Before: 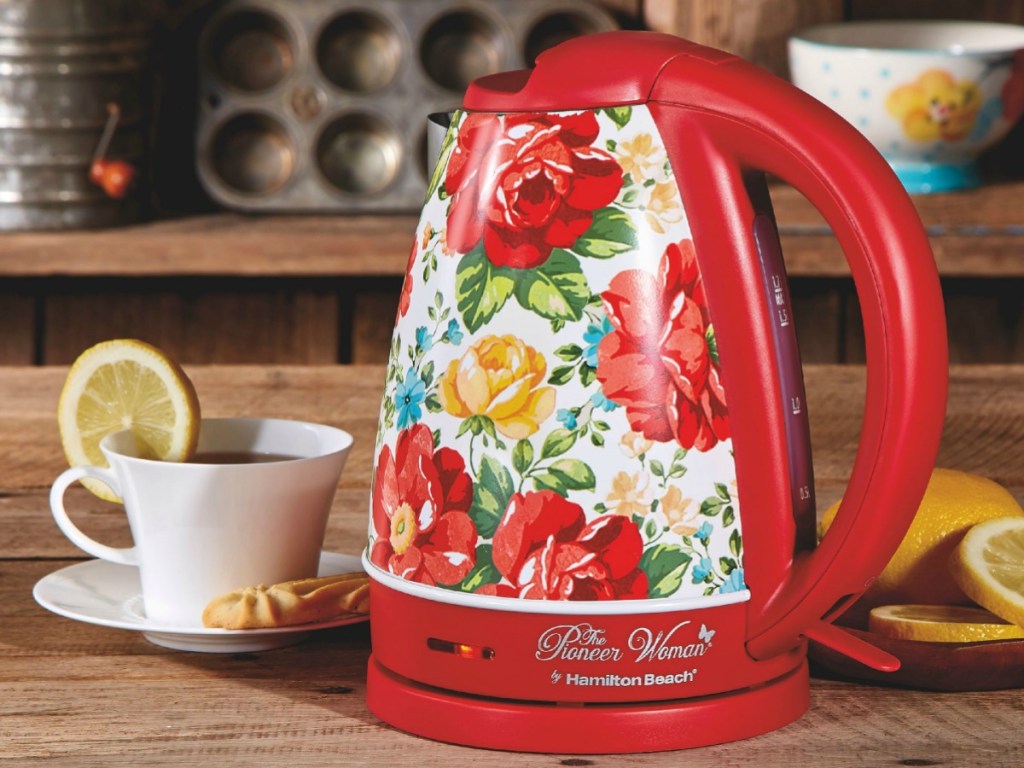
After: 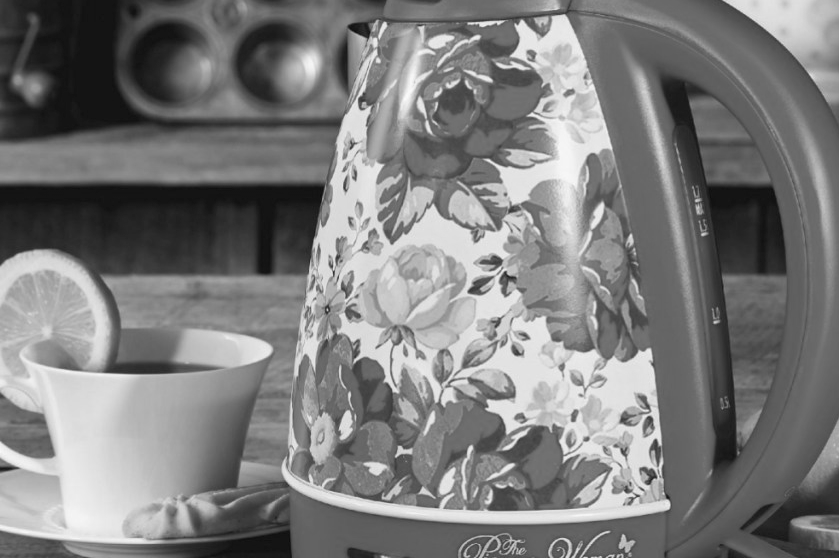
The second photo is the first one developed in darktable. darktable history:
color balance rgb: shadows lift › chroma 2%, shadows lift › hue 217.2°, power › chroma 0.25%, power › hue 60°, highlights gain › chroma 1.5%, highlights gain › hue 309.6°, global offset › luminance -0.5%, perceptual saturation grading › global saturation 15%, global vibrance 20%
crop: left 7.856%, top 11.836%, right 10.12%, bottom 15.387%
monochrome: a 32, b 64, size 2.3
contrast brightness saturation: saturation -0.05
